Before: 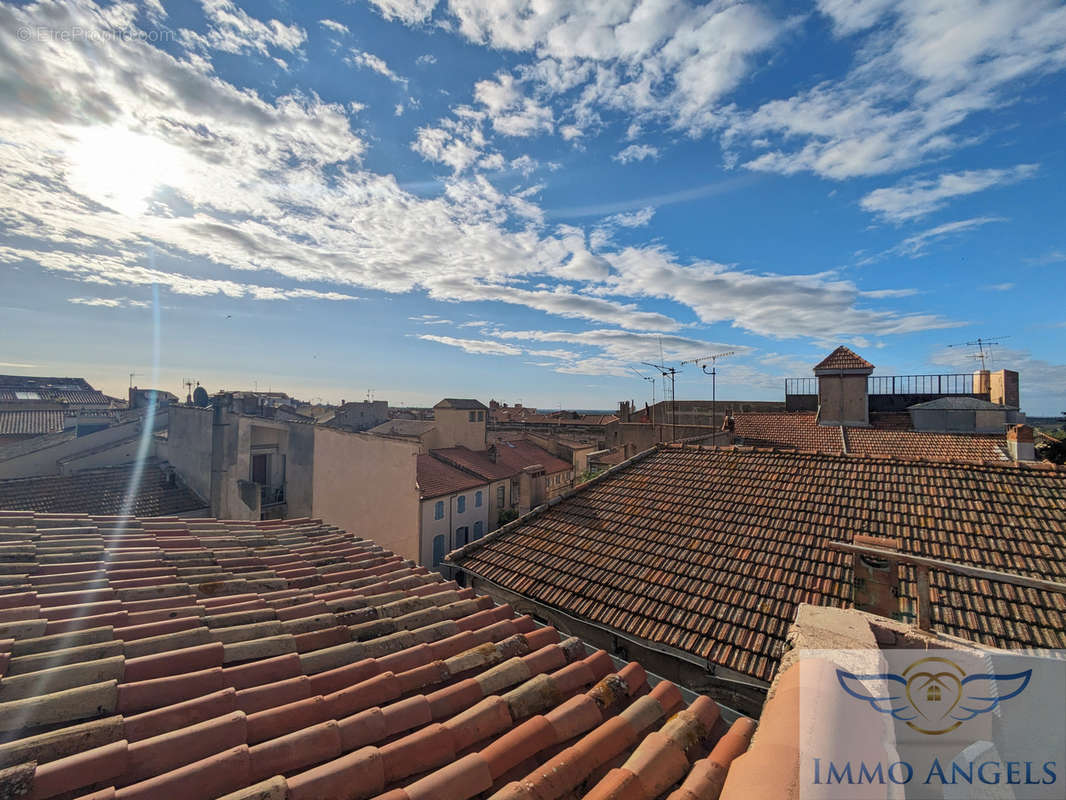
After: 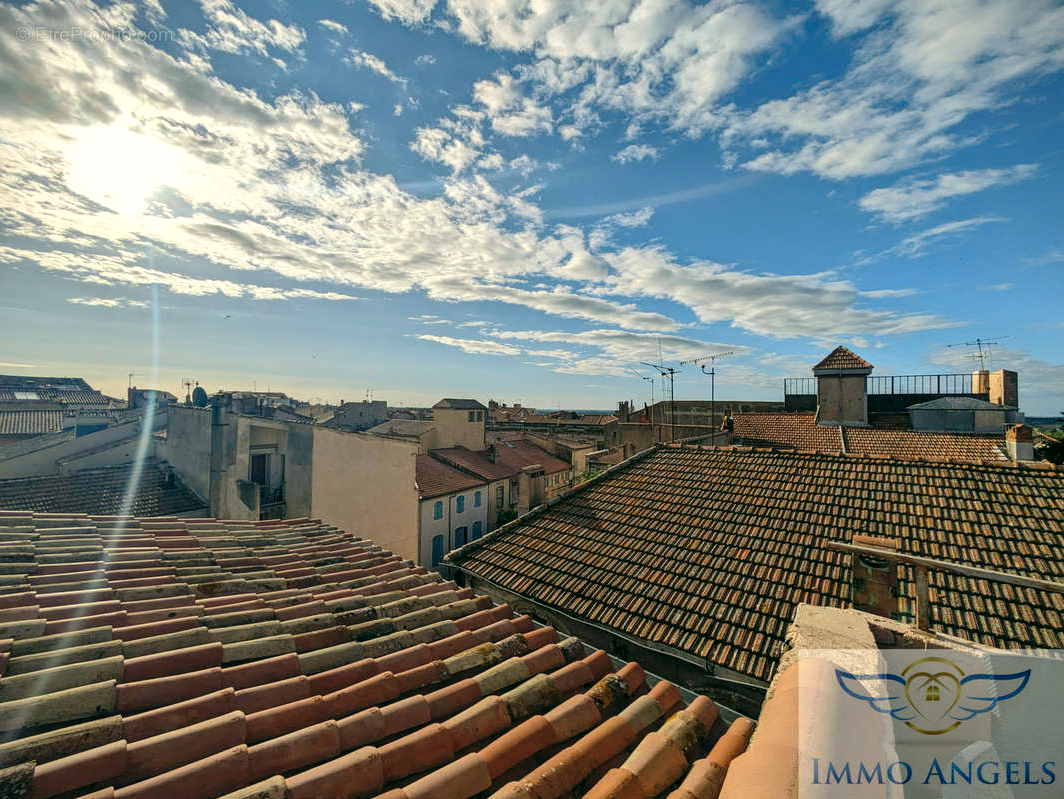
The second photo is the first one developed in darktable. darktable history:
vignetting: fall-off start 97.3%, fall-off radius 77.77%, brightness -0.599, saturation -0.003, width/height ratio 1.108
crop: left 0.139%
exposure: exposure 0.3 EV, compensate highlight preservation false
color correction: highlights a* -0.341, highlights b* 9.34, shadows a* -9.02, shadows b* 1.02
local contrast: highlights 104%, shadows 99%, detail 119%, midtone range 0.2
tone curve: curves: ch0 [(0, 0.013) (0.175, 0.11) (0.337, 0.304) (0.498, 0.485) (0.78, 0.742) (0.993, 0.954)]; ch1 [(0, 0) (0.294, 0.184) (0.359, 0.34) (0.362, 0.35) (0.43, 0.41) (0.469, 0.463) (0.495, 0.502) (0.54, 0.563) (0.612, 0.641) (1, 1)]; ch2 [(0, 0) (0.44, 0.437) (0.495, 0.502) (0.524, 0.534) (0.557, 0.56) (0.634, 0.654) (0.728, 0.722) (1, 1)], preserve colors none
